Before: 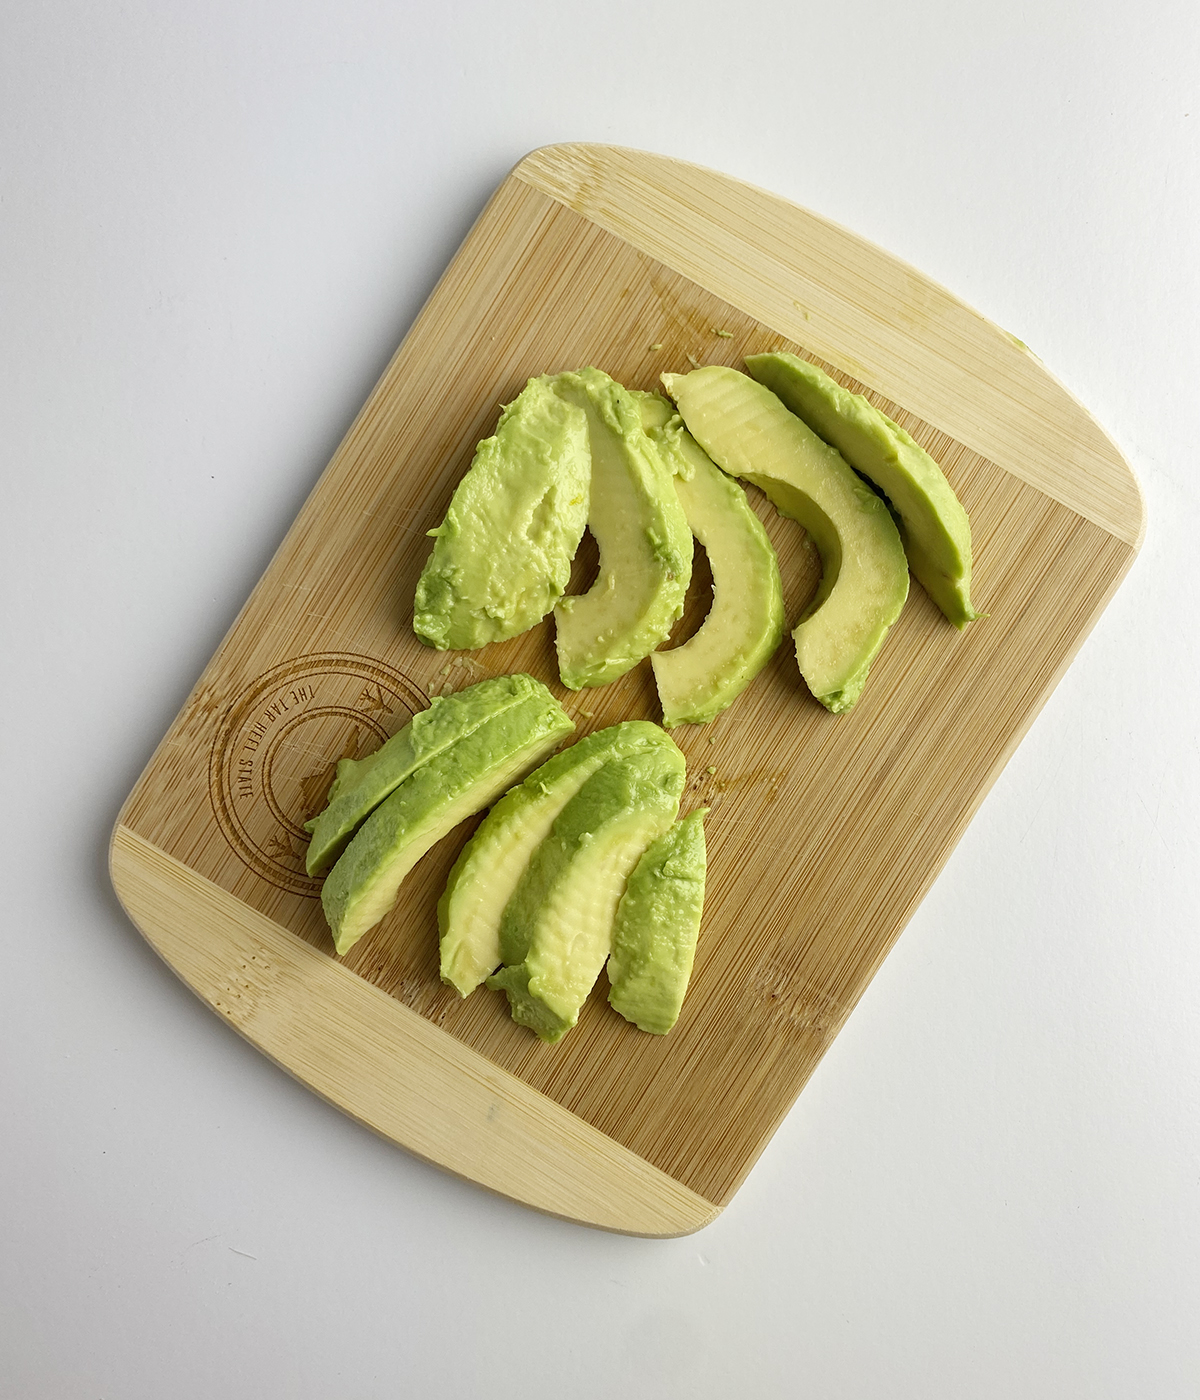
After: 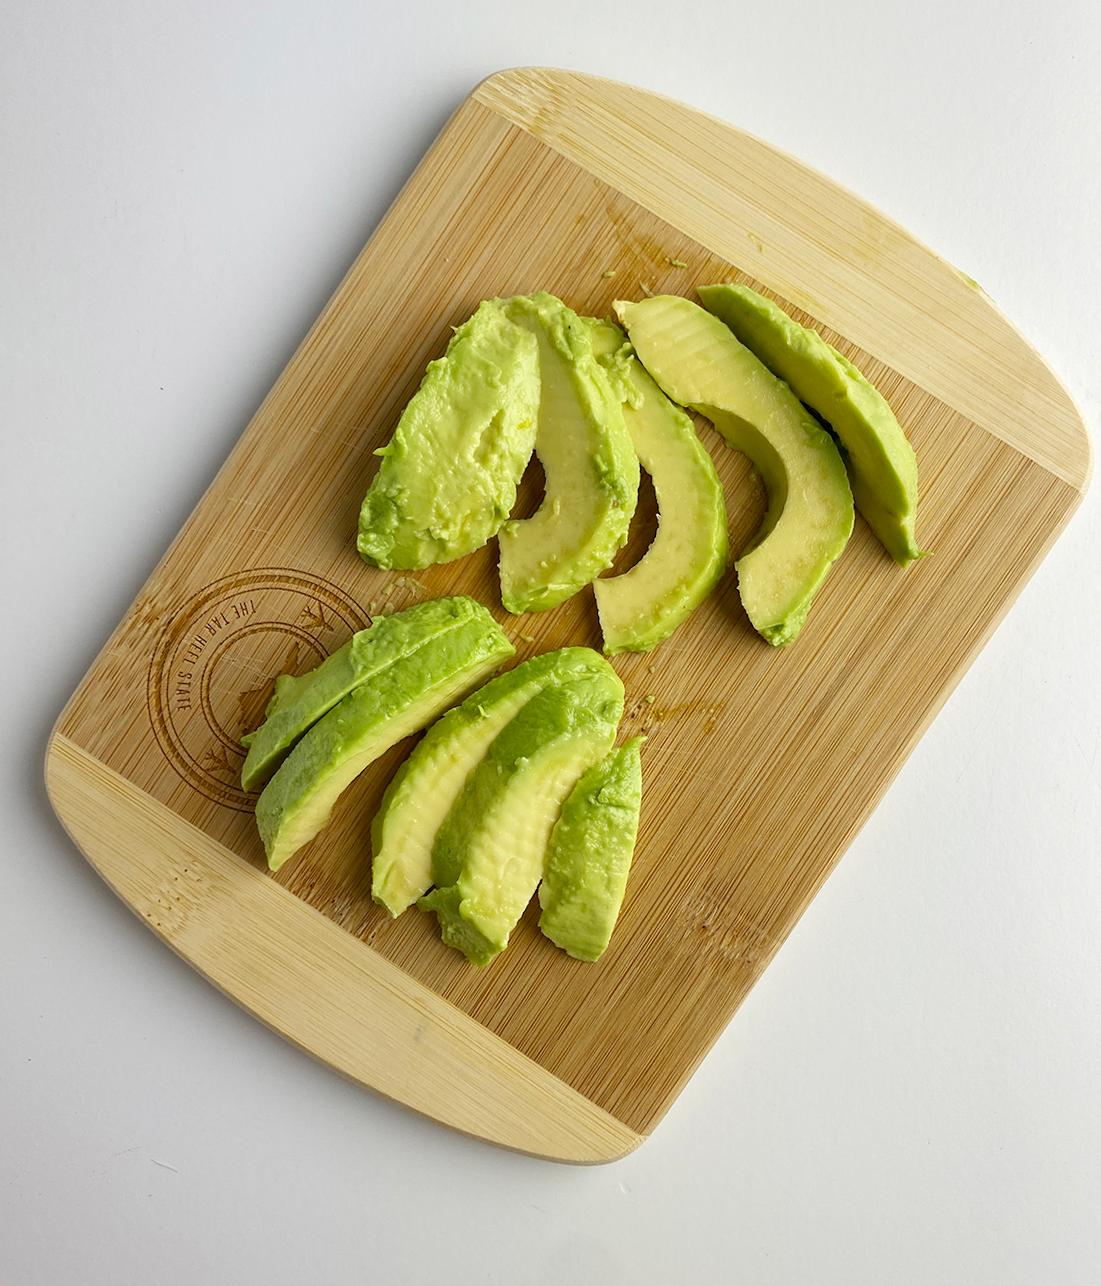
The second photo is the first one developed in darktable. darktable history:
crop and rotate: angle -2.01°, left 3.101%, top 3.614%, right 1.396%, bottom 0.767%
